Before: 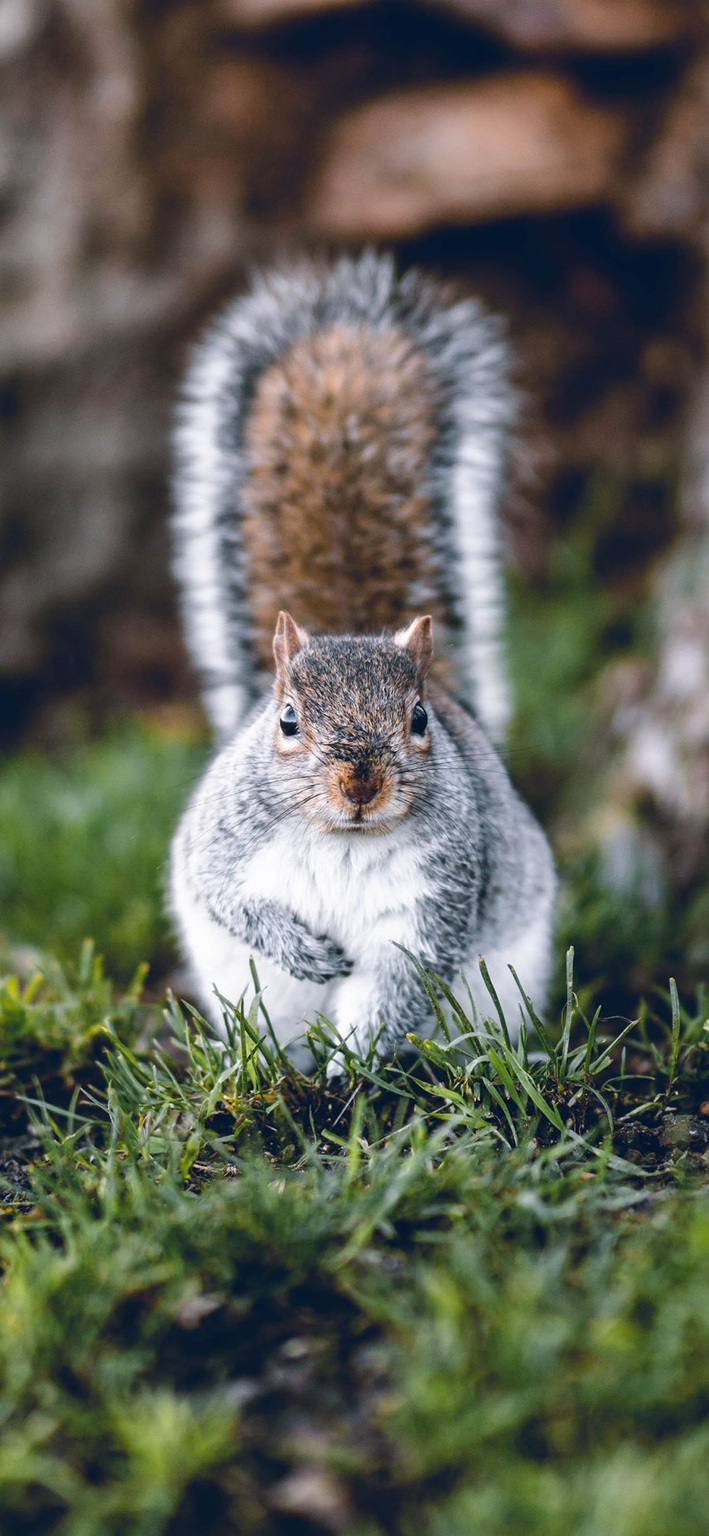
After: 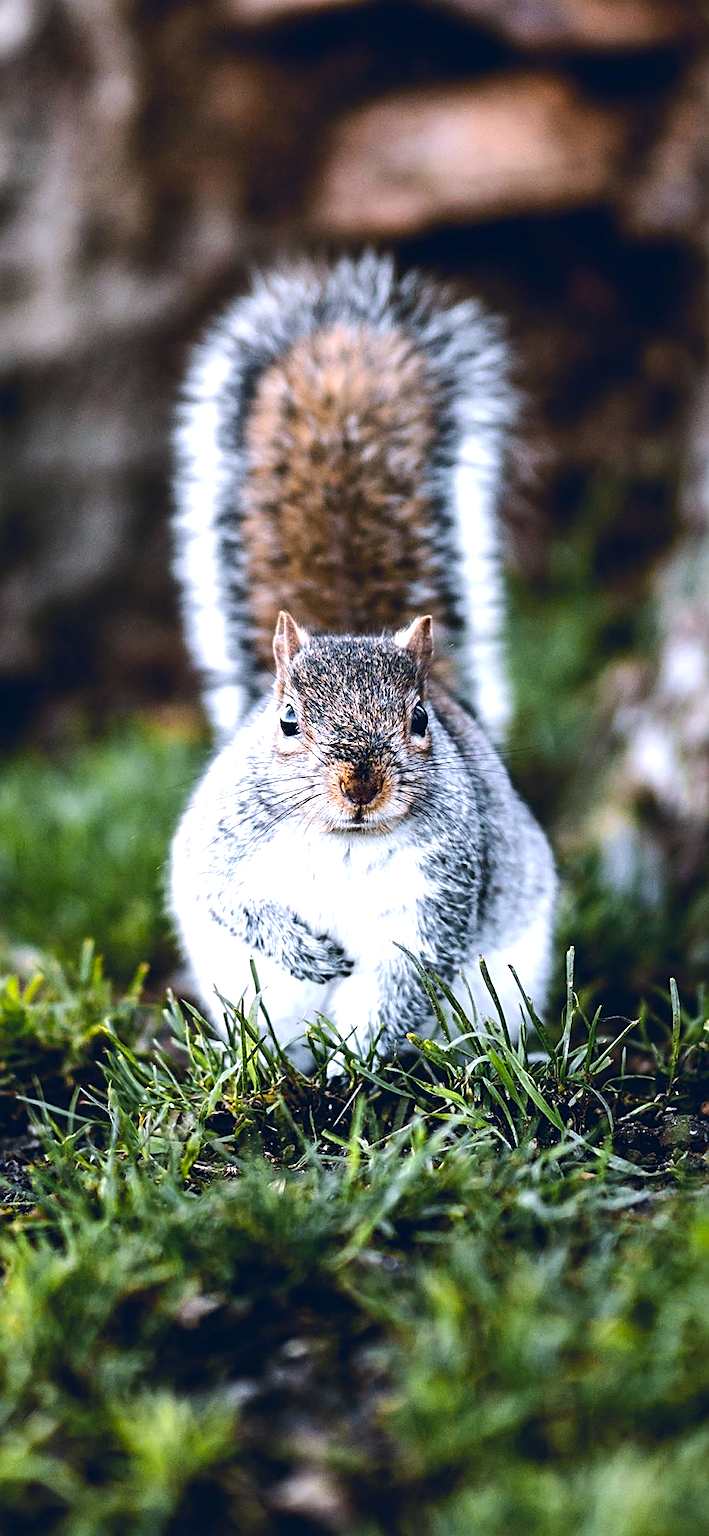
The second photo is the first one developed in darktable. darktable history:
white balance: red 0.974, blue 1.044
tone equalizer: -8 EV -0.75 EV, -7 EV -0.7 EV, -6 EV -0.6 EV, -5 EV -0.4 EV, -3 EV 0.4 EV, -2 EV 0.6 EV, -1 EV 0.7 EV, +0 EV 0.75 EV, edges refinement/feathering 500, mask exposure compensation -1.57 EV, preserve details no
contrast brightness saturation: contrast 0.04, saturation 0.16
sharpen: on, module defaults
